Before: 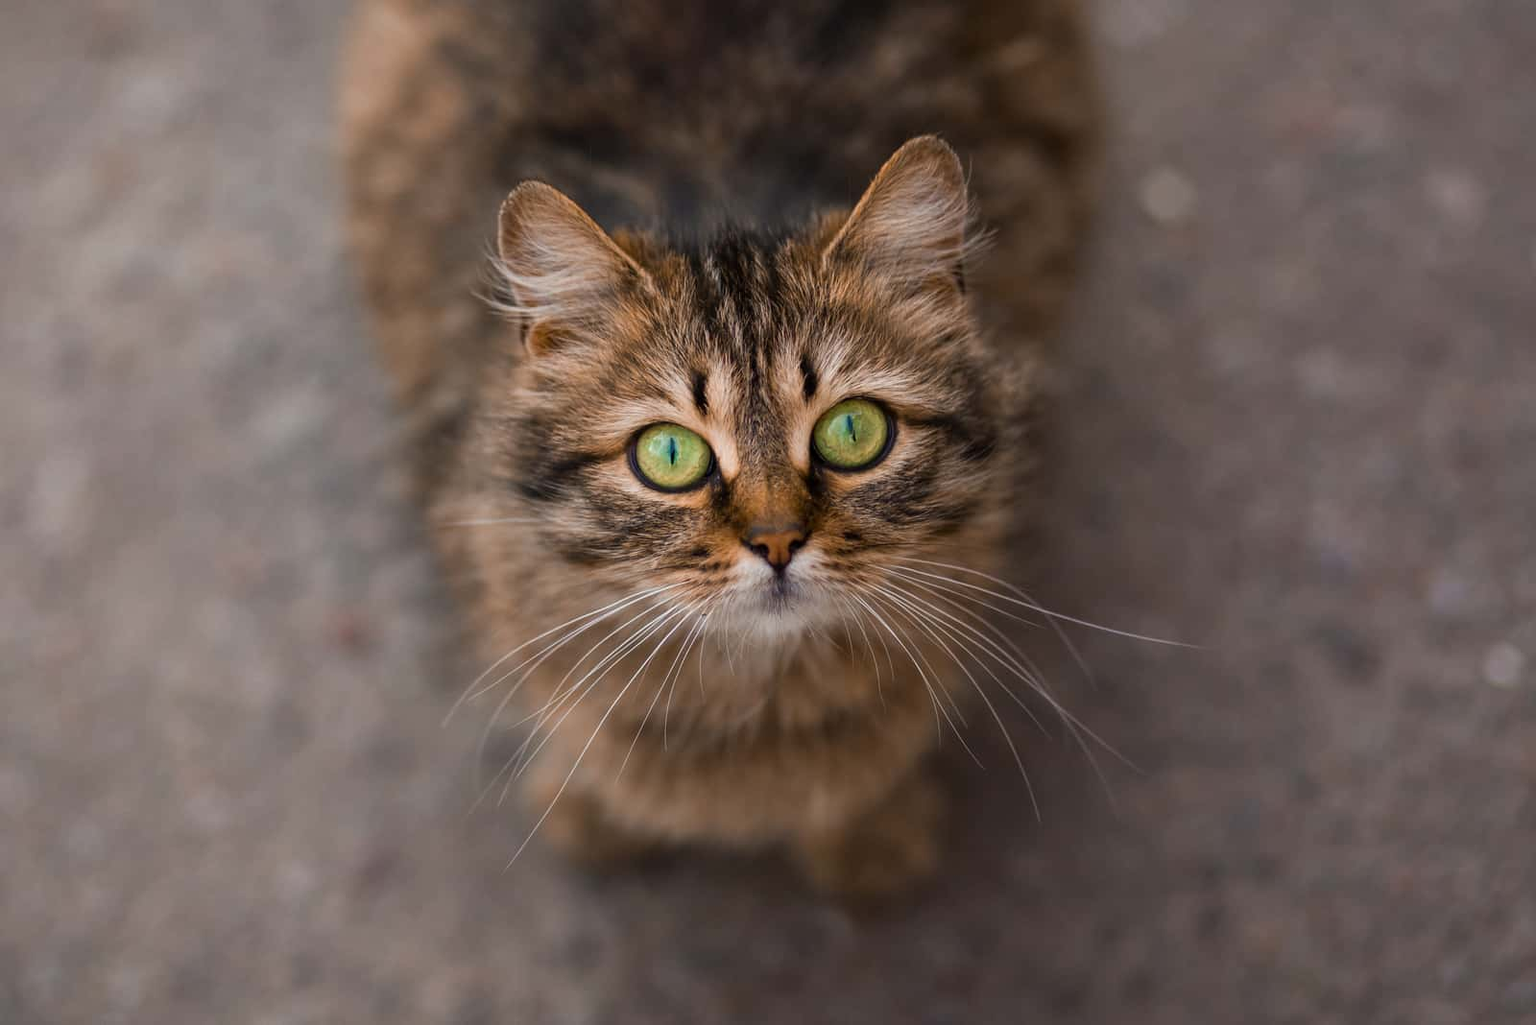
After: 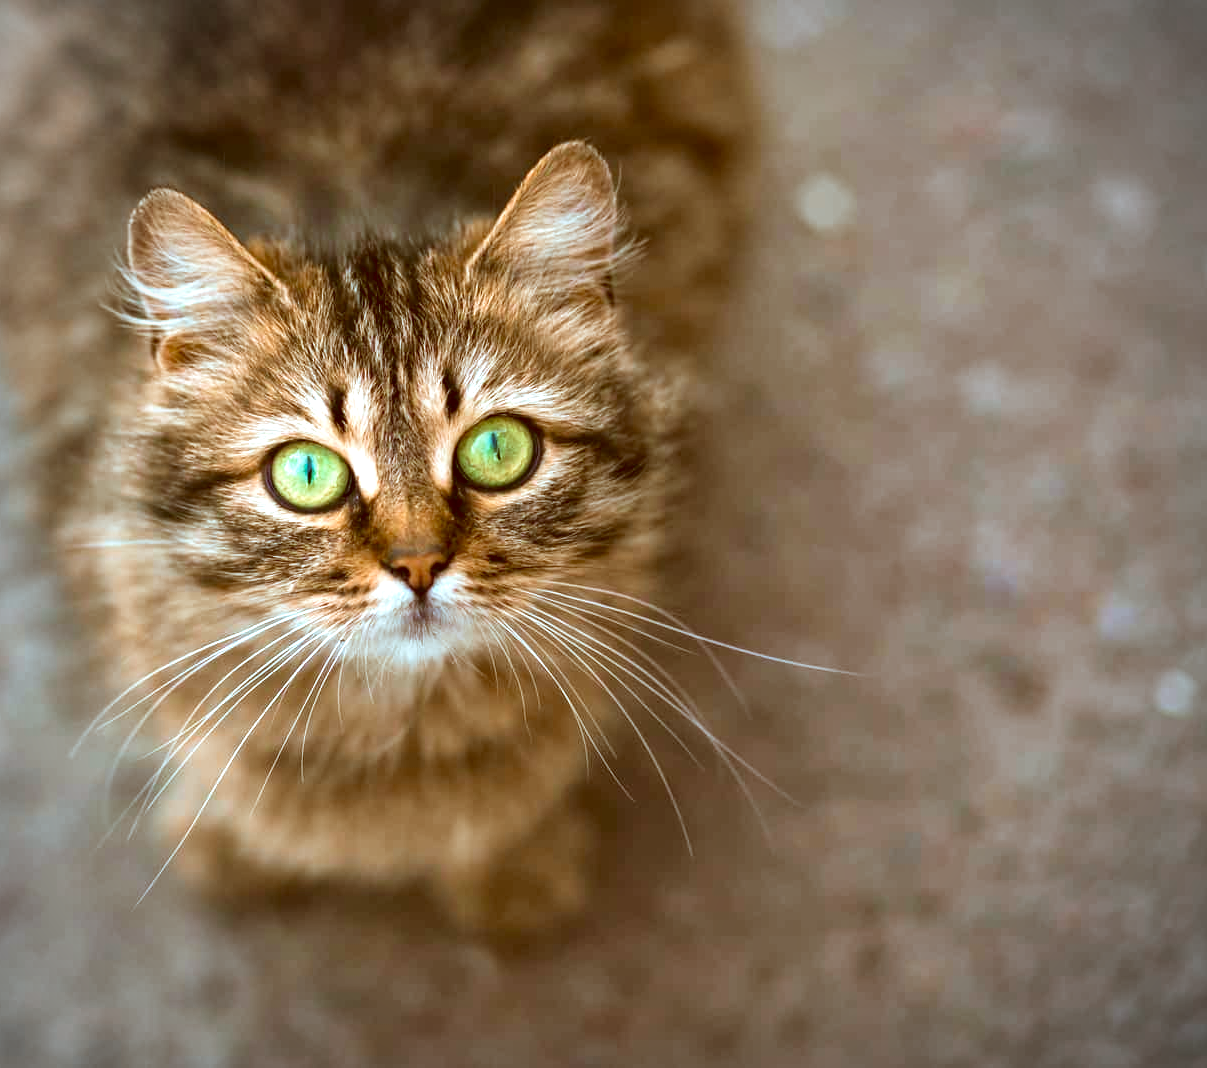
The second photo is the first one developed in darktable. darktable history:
crop and rotate: left 24.561%
color correction: highlights a* -14.57, highlights b* -16.14, shadows a* 10.48, shadows b* 29.08
velvia: on, module defaults
vignetting: brightness -0.534, saturation -0.508
local contrast: mode bilateral grid, contrast 20, coarseness 49, detail 119%, midtone range 0.2
exposure: black level correction 0, exposure 1.125 EV, compensate exposure bias true, compensate highlight preservation false
